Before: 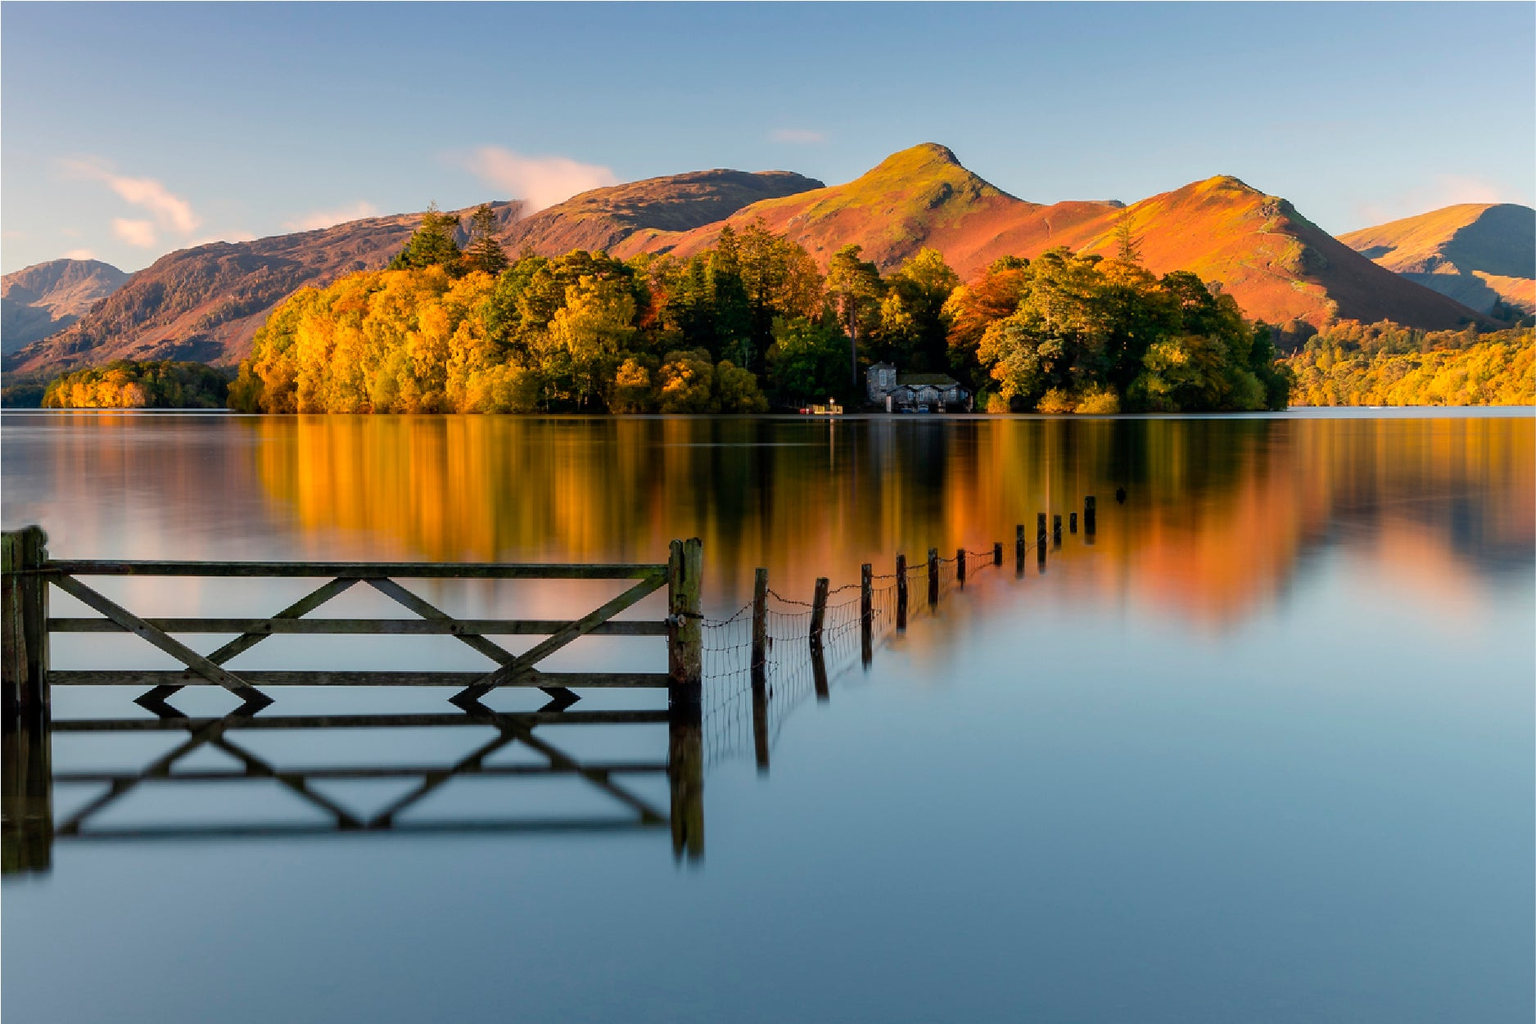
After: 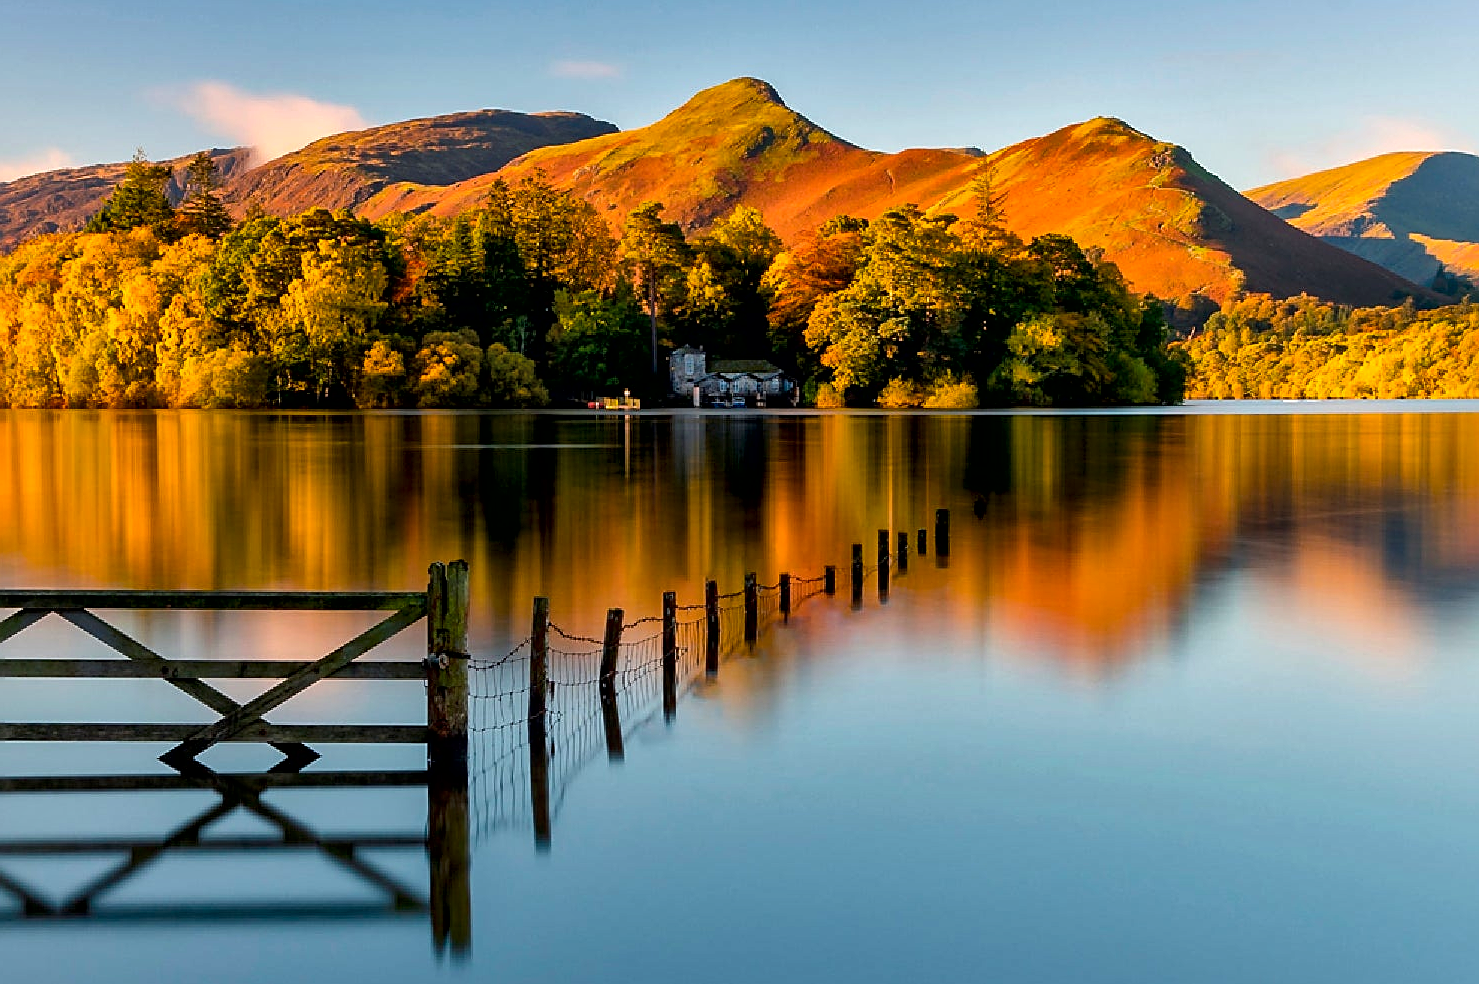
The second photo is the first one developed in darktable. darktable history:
sharpen: on, module defaults
crop and rotate: left 20.74%, top 7.912%, right 0.375%, bottom 13.378%
local contrast: mode bilateral grid, contrast 20, coarseness 50, detail 171%, midtone range 0.2
color balance rgb: perceptual saturation grading › global saturation 20%, global vibrance 20%
